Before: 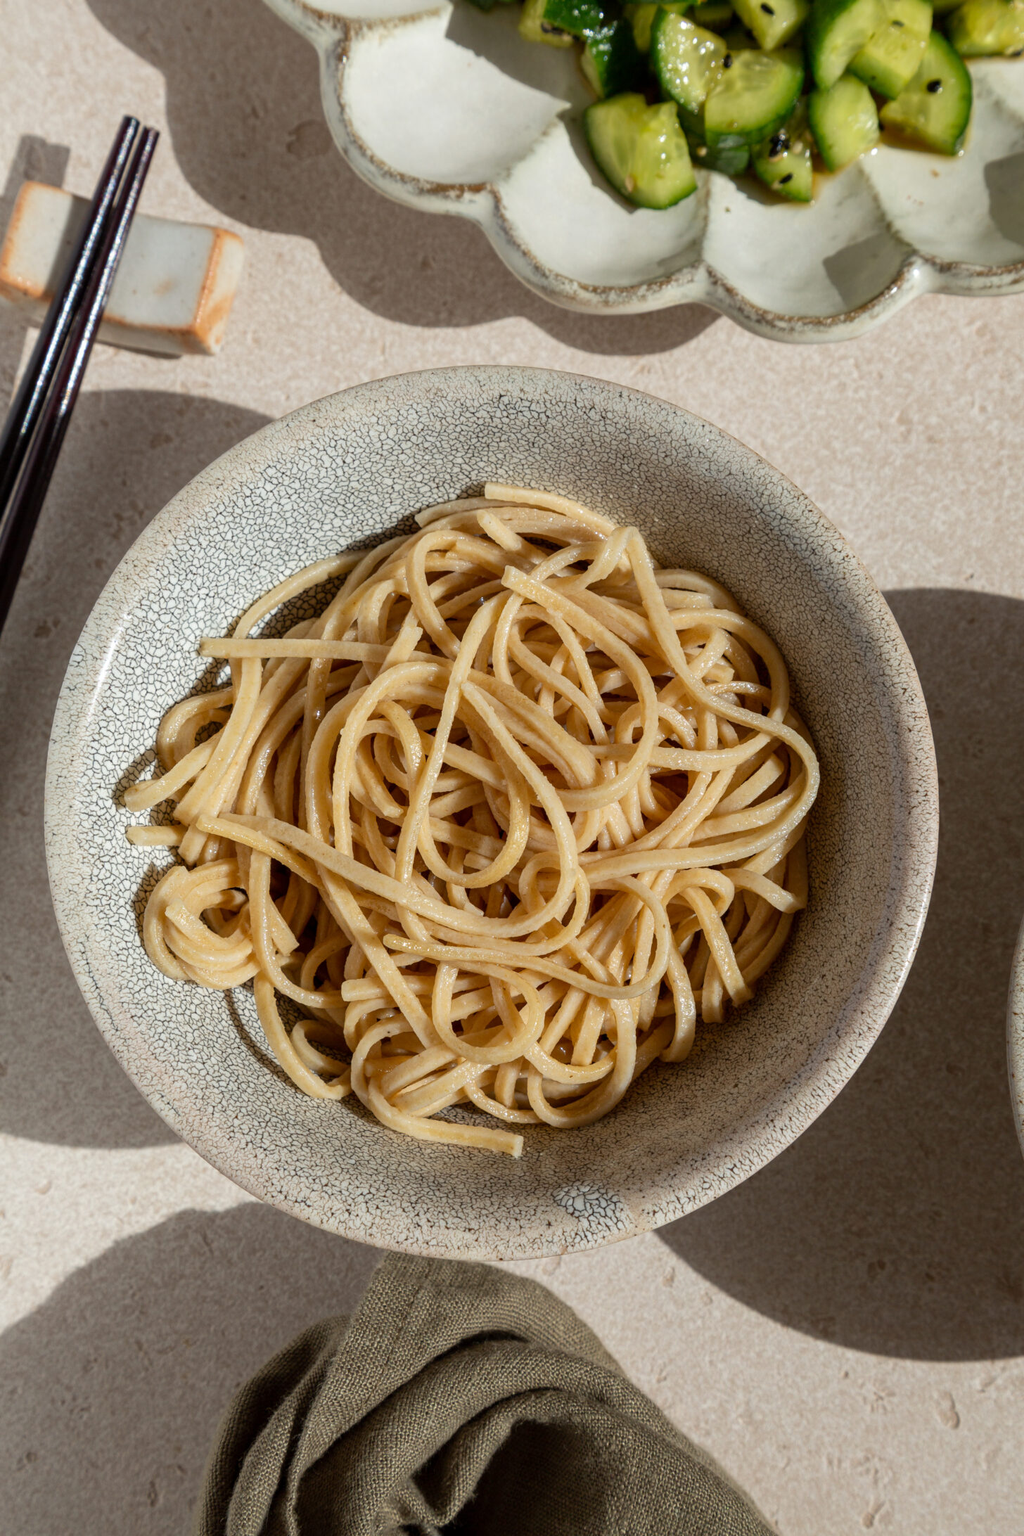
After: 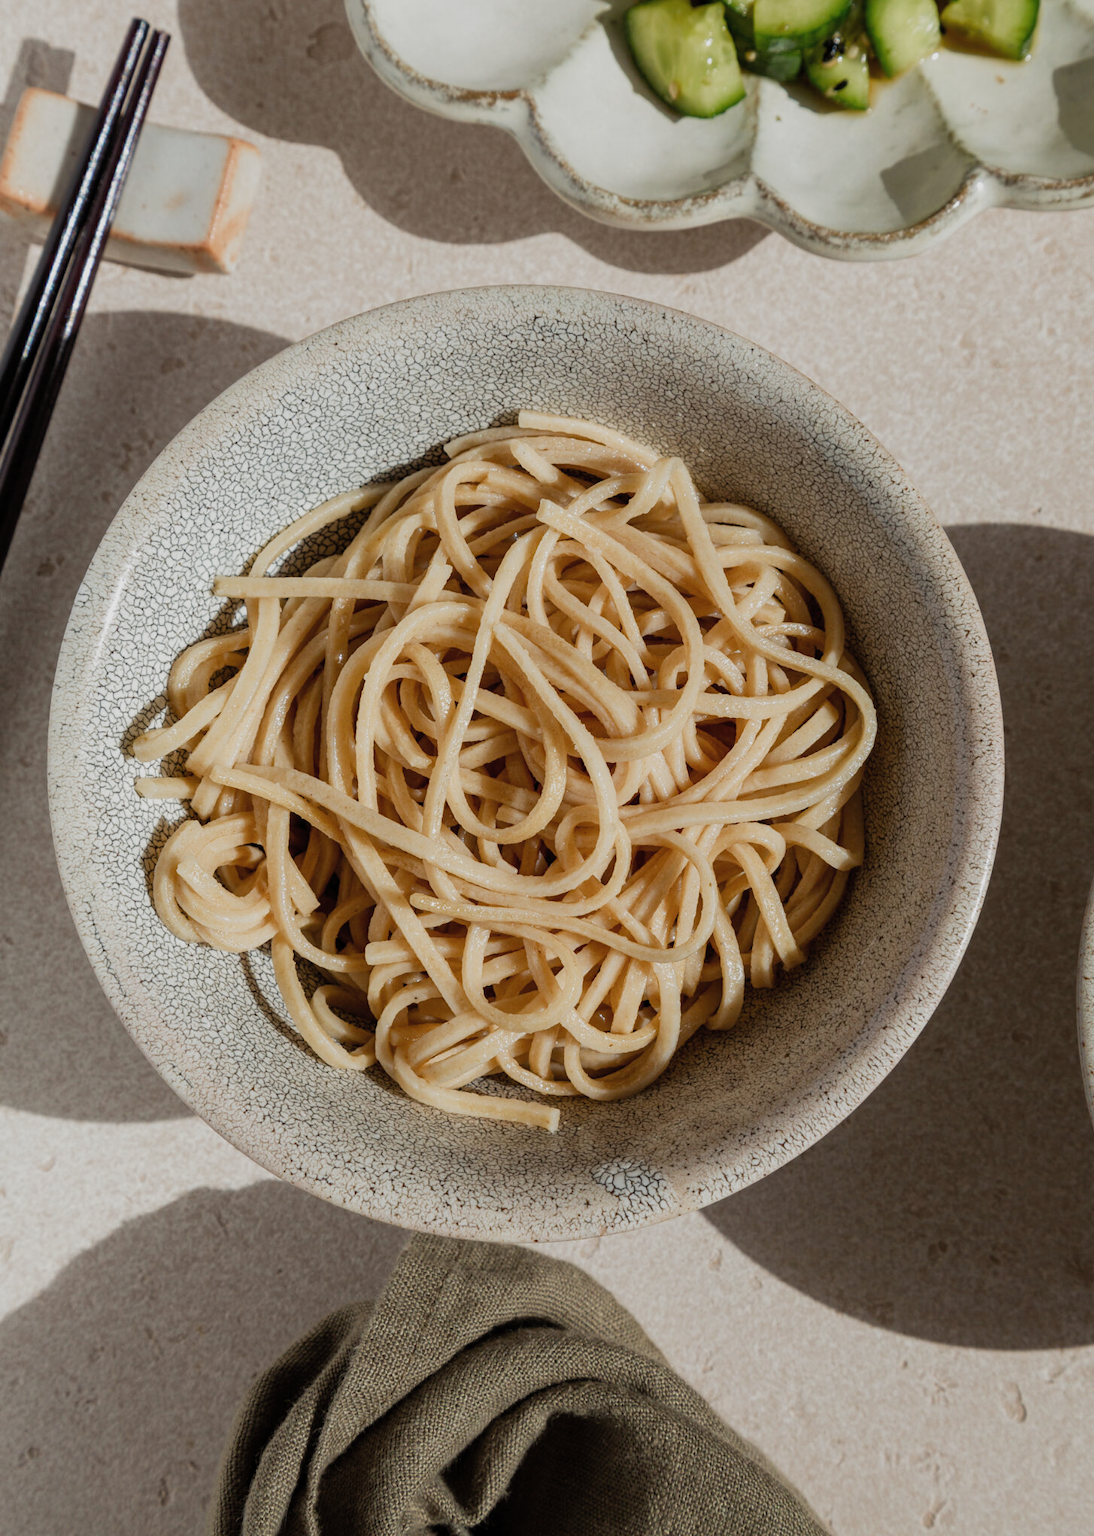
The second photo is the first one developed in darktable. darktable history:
filmic rgb: black relative exposure -9.63 EV, white relative exposure 3.05 EV, hardness 6.09, color science v5 (2021), contrast in shadows safe, contrast in highlights safe
crop and rotate: top 6.493%
